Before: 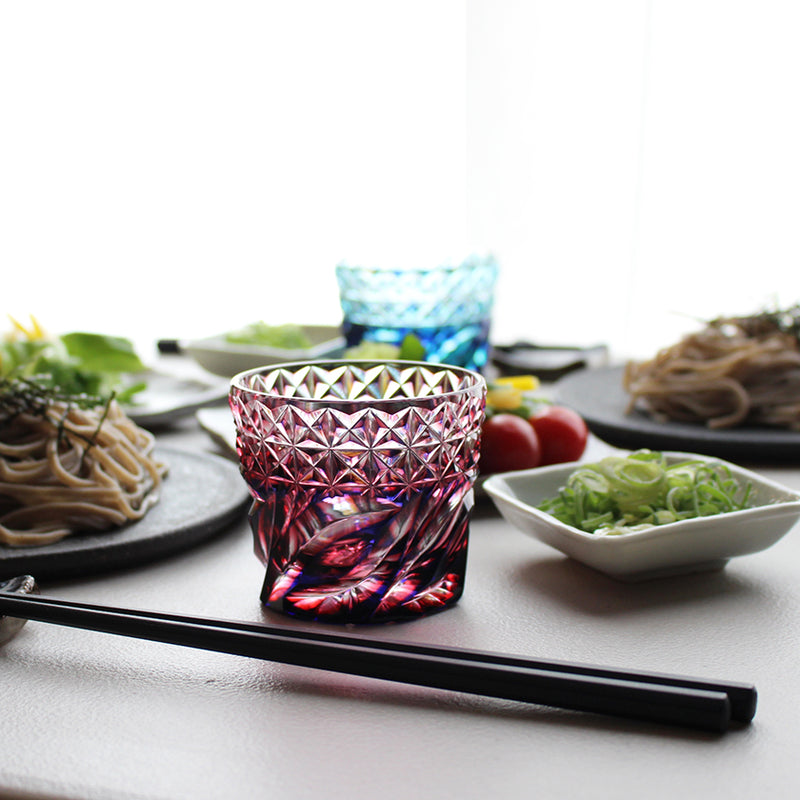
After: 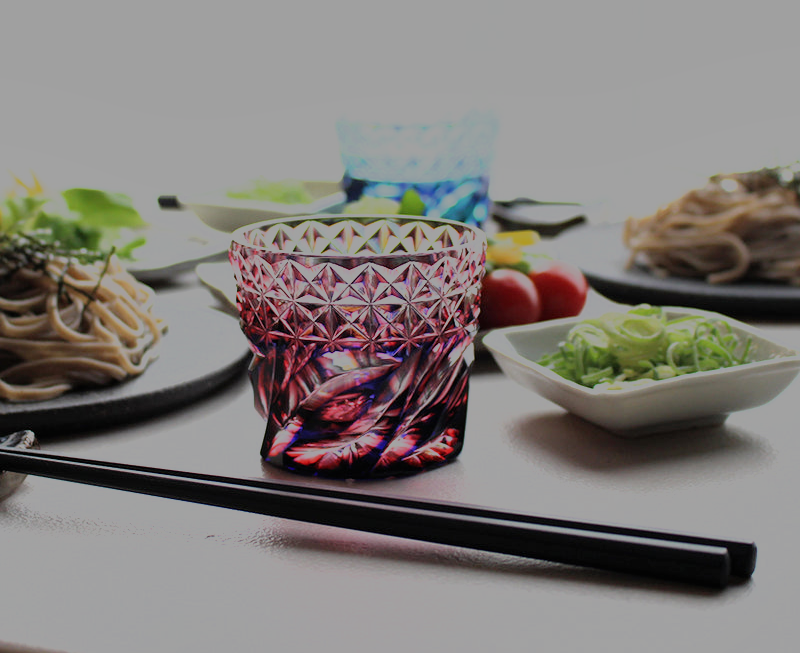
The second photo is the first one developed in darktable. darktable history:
filmic rgb: black relative exposure -13.05 EV, white relative exposure 4.05 EV, threshold 2.97 EV, target white luminance 85.101%, hardness 6.29, latitude 43.01%, contrast 0.855, shadows ↔ highlights balance 7.91%, enable highlight reconstruction true
crop and rotate: top 18.336%
shadows and highlights: shadows 37.76, highlights -26.67, highlights color adjustment 0.367%, soften with gaussian
